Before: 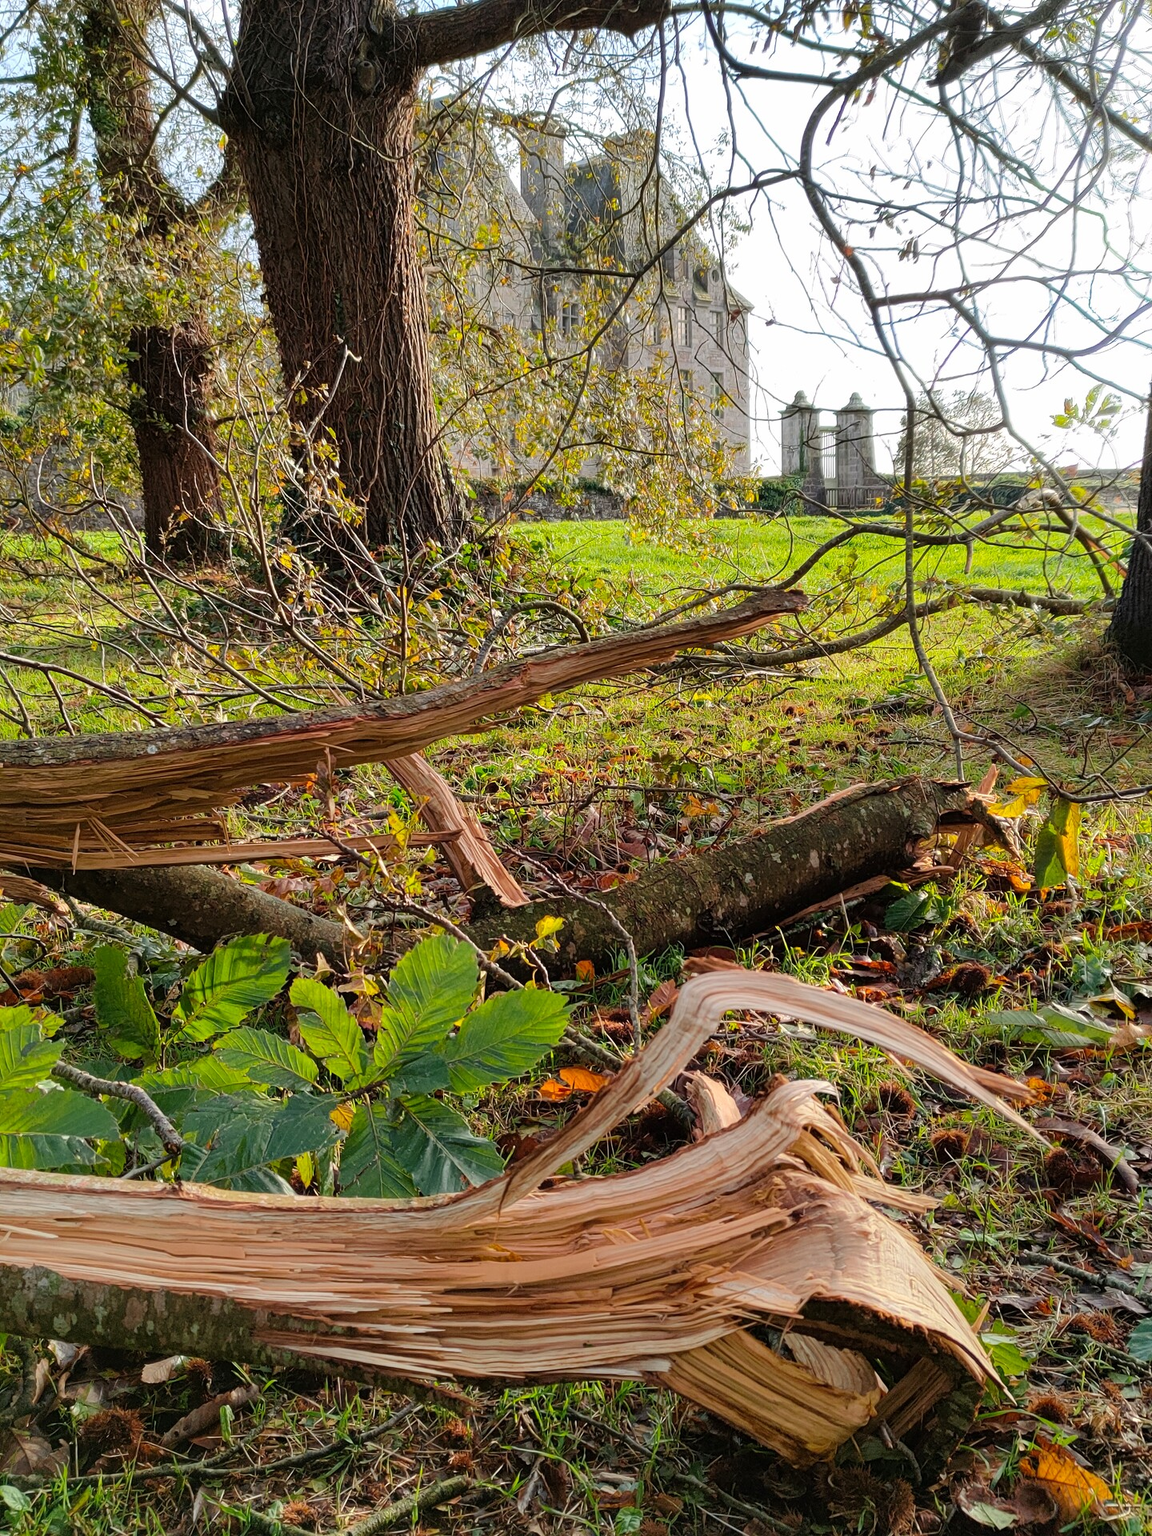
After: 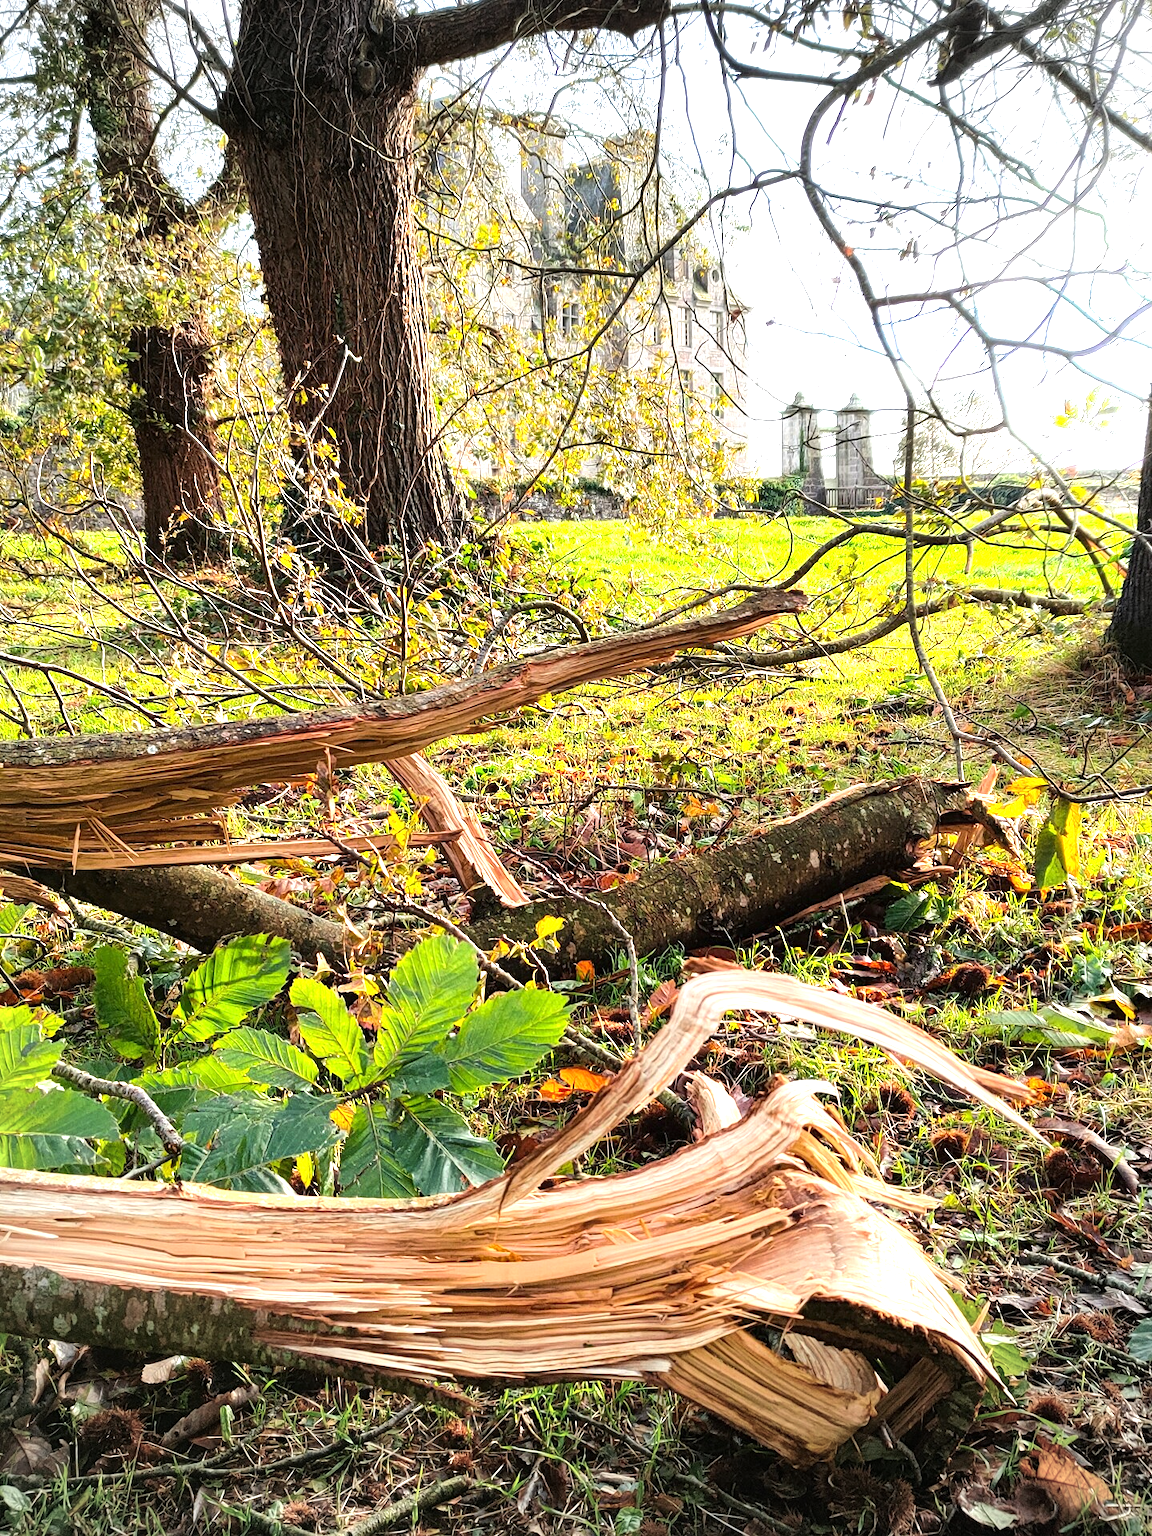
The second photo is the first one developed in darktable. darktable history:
exposure: exposure 1 EV, compensate highlight preservation false
base curve: exposure shift 0, preserve colors none
tone equalizer: -8 EV -0.417 EV, -7 EV -0.389 EV, -6 EV -0.333 EV, -5 EV -0.222 EV, -3 EV 0.222 EV, -2 EV 0.333 EV, -1 EV 0.389 EV, +0 EV 0.417 EV, edges refinement/feathering 500, mask exposure compensation -1.57 EV, preserve details no
vignetting: width/height ratio 1.094
